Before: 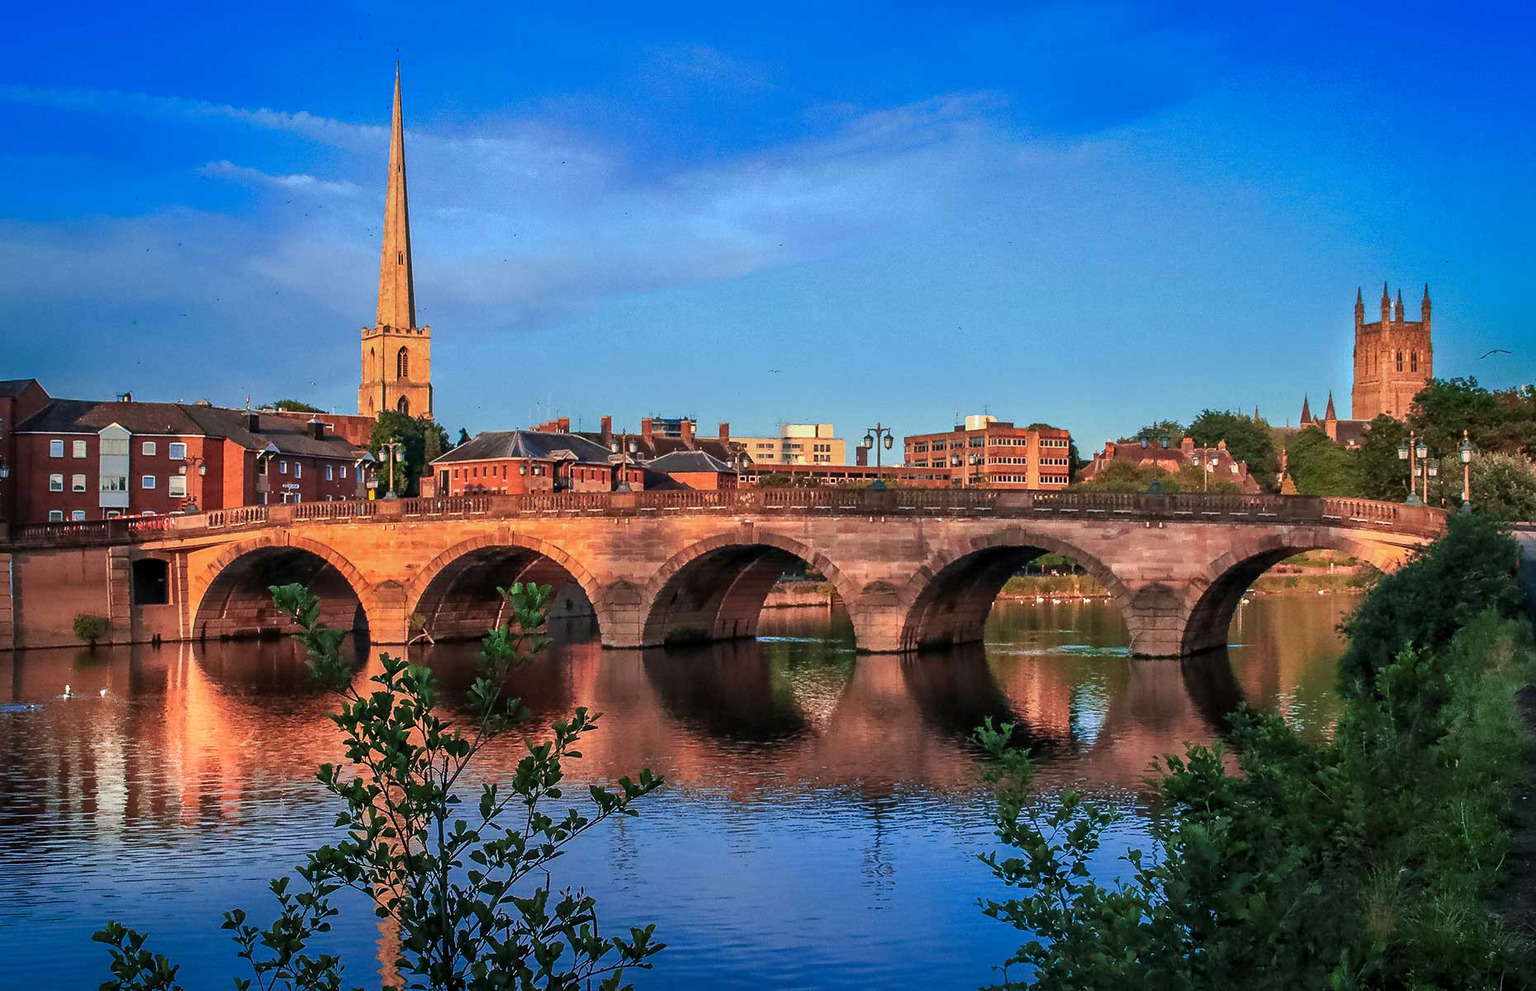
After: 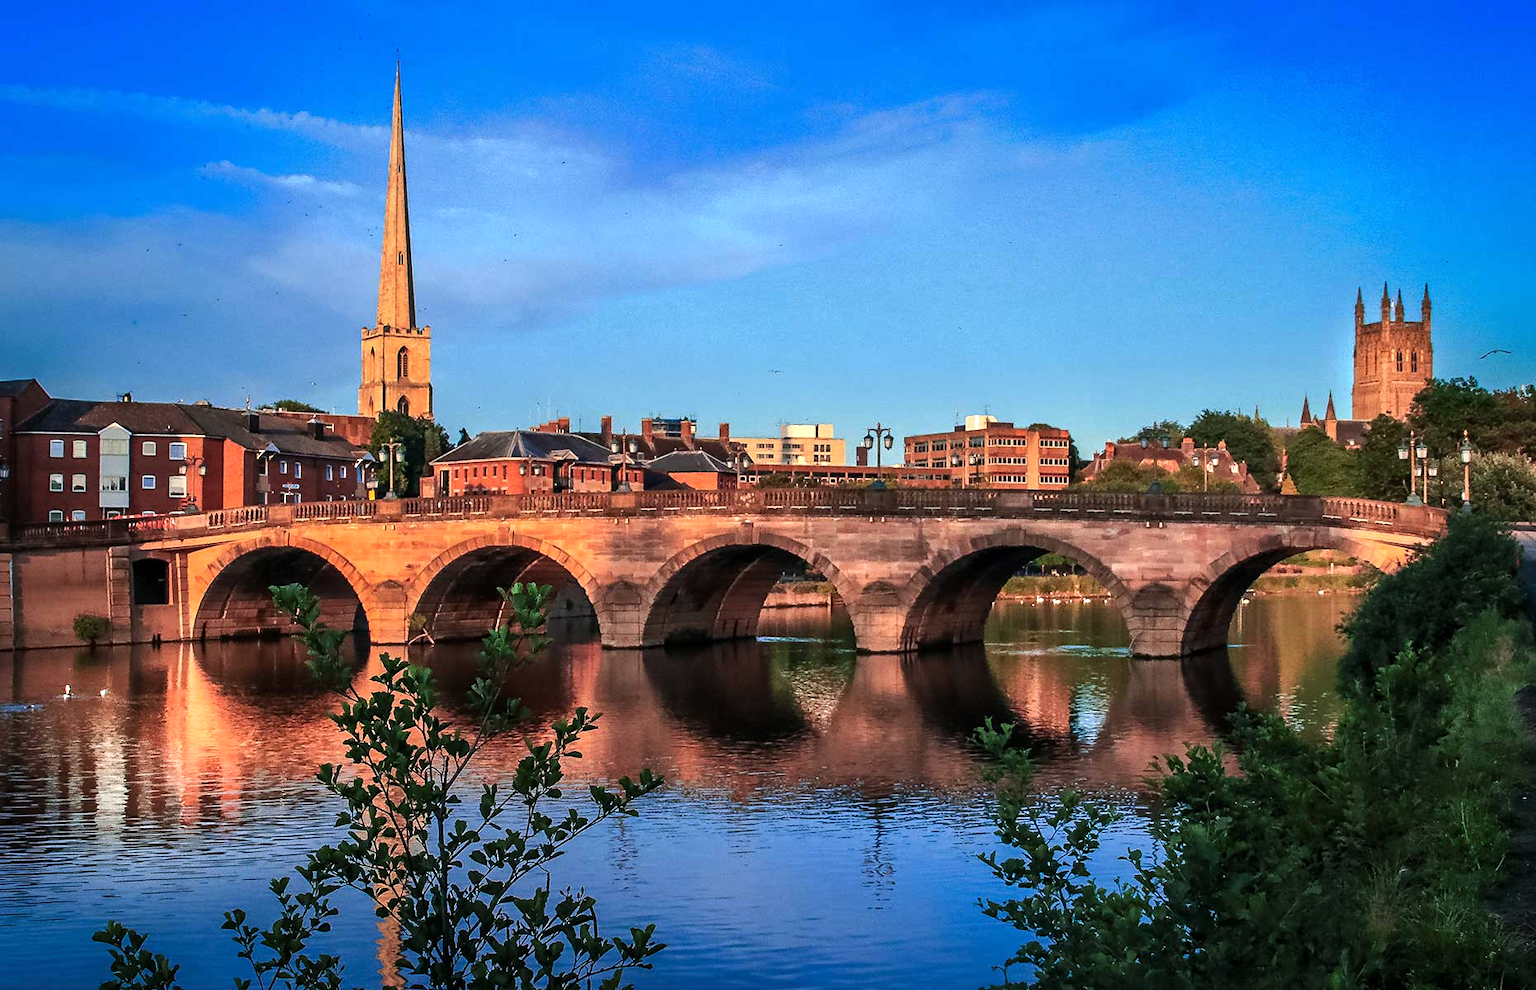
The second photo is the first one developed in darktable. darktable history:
exposure: exposure -0.014 EV, compensate highlight preservation false
tone equalizer: -8 EV -0.429 EV, -7 EV -0.412 EV, -6 EV -0.319 EV, -5 EV -0.254 EV, -3 EV 0.207 EV, -2 EV 0.312 EV, -1 EV 0.396 EV, +0 EV 0.406 EV, edges refinement/feathering 500, mask exposure compensation -1.57 EV, preserve details no
